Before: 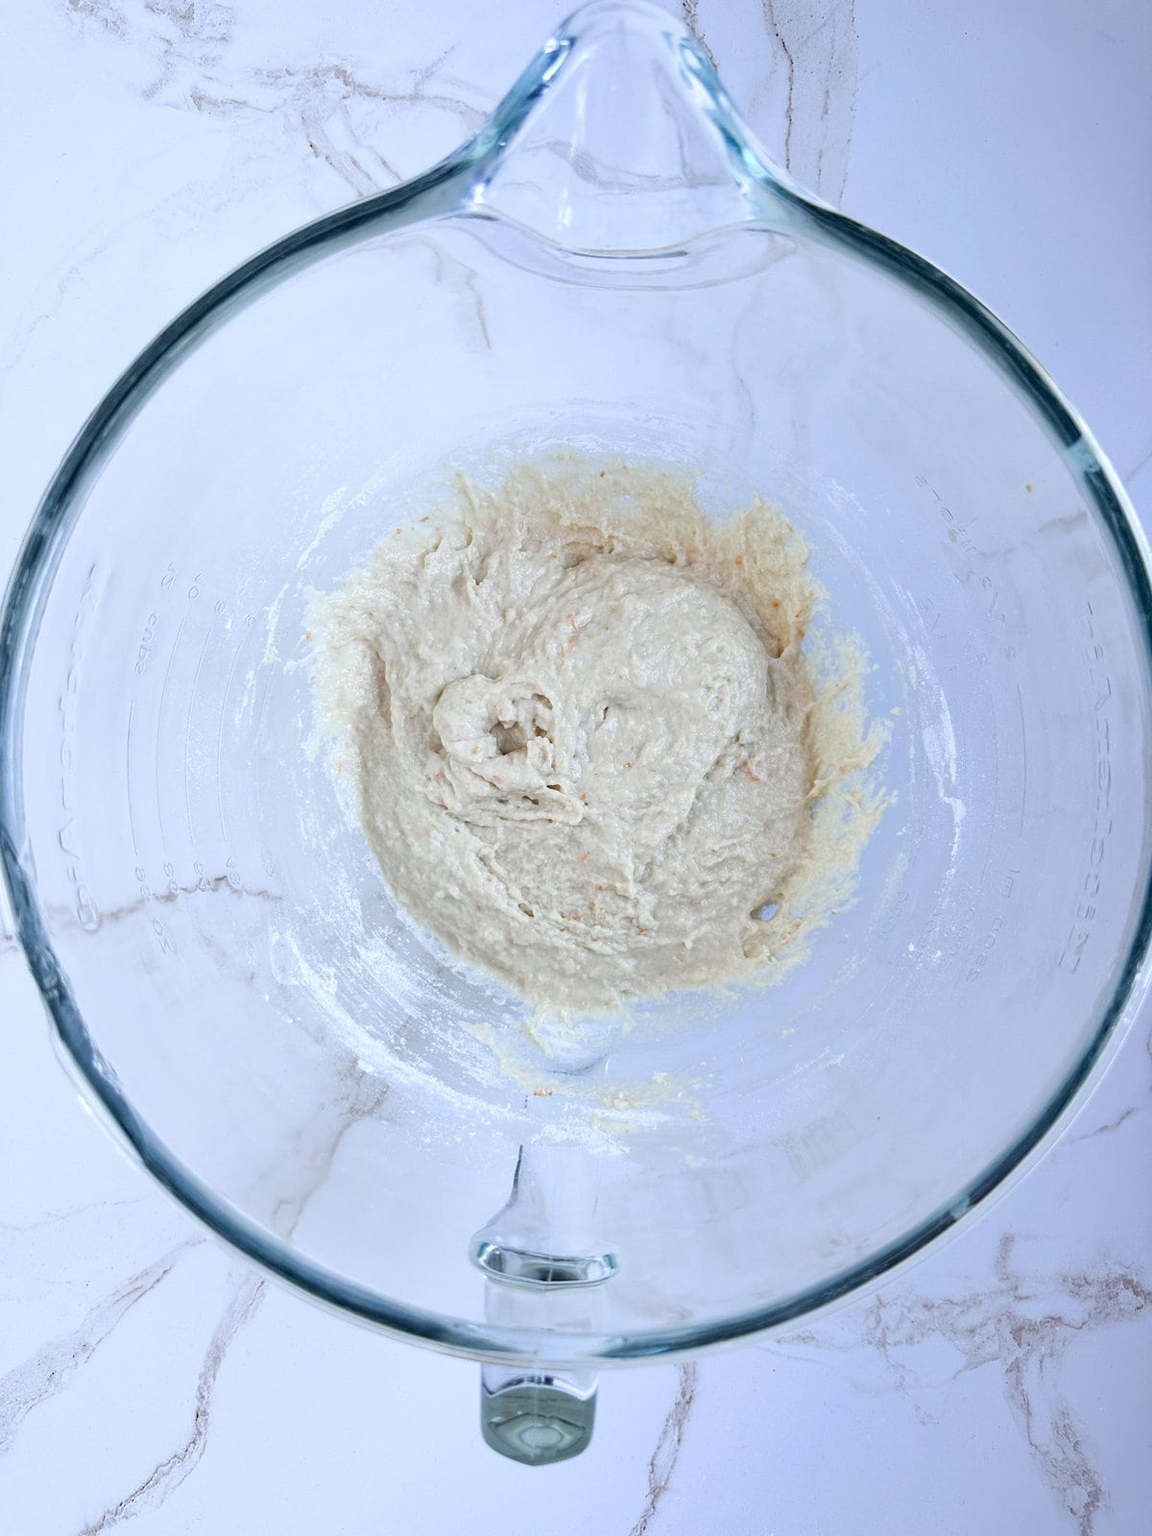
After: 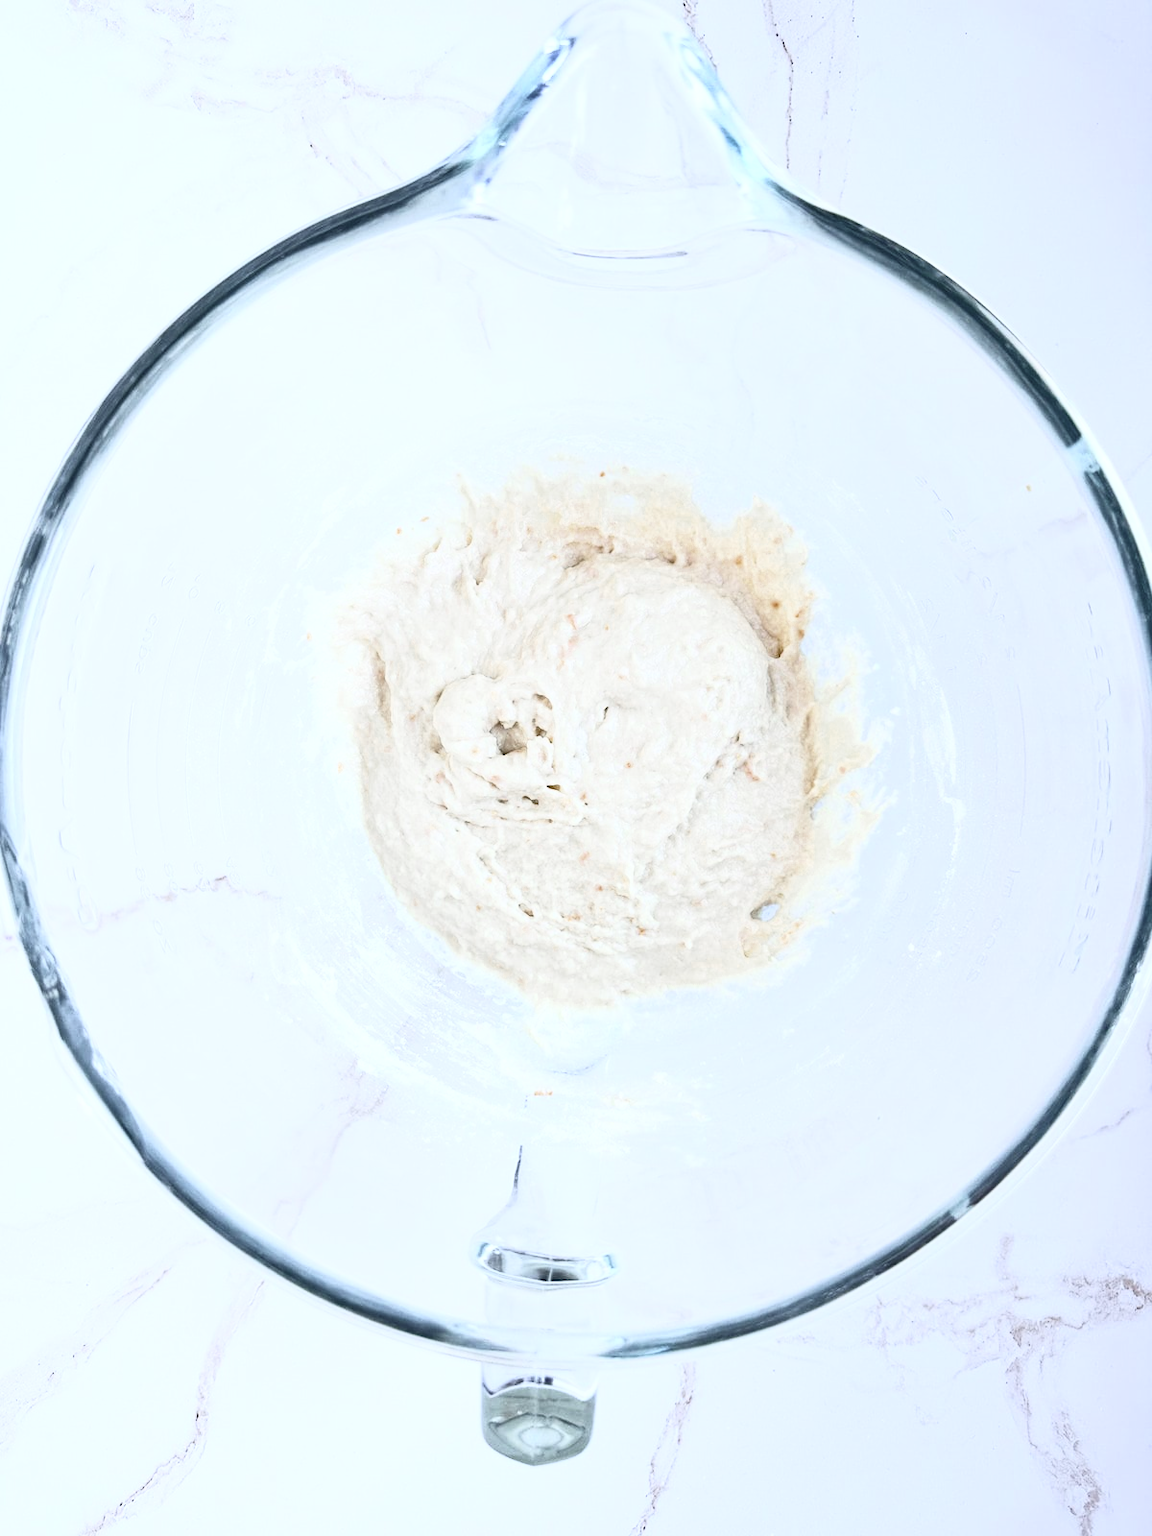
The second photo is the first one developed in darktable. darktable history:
color zones: curves: ch0 [(0.11, 0.396) (0.195, 0.36) (0.25, 0.5) (0.303, 0.412) (0.357, 0.544) (0.75, 0.5) (0.967, 0.328)]; ch1 [(0, 0.468) (0.112, 0.512) (0.202, 0.6) (0.25, 0.5) (0.307, 0.352) (0.357, 0.544) (0.75, 0.5) (0.963, 0.524)]
contrast brightness saturation: contrast 0.43, brightness 0.56, saturation -0.19
